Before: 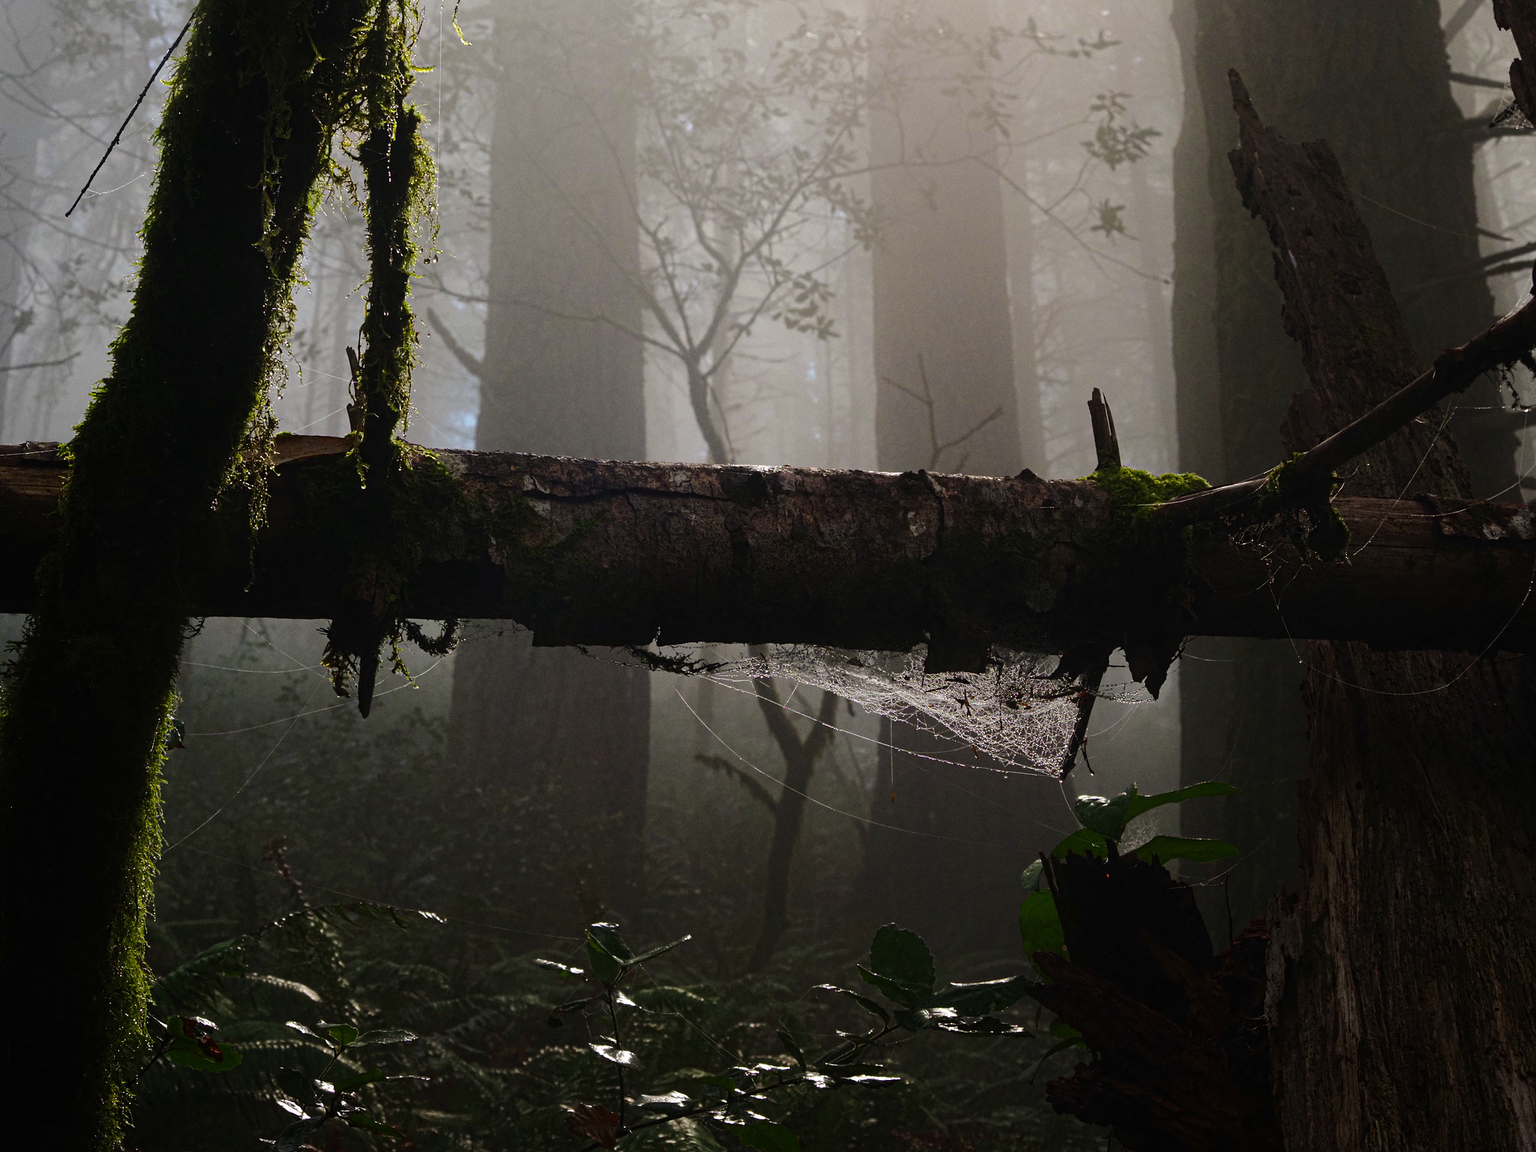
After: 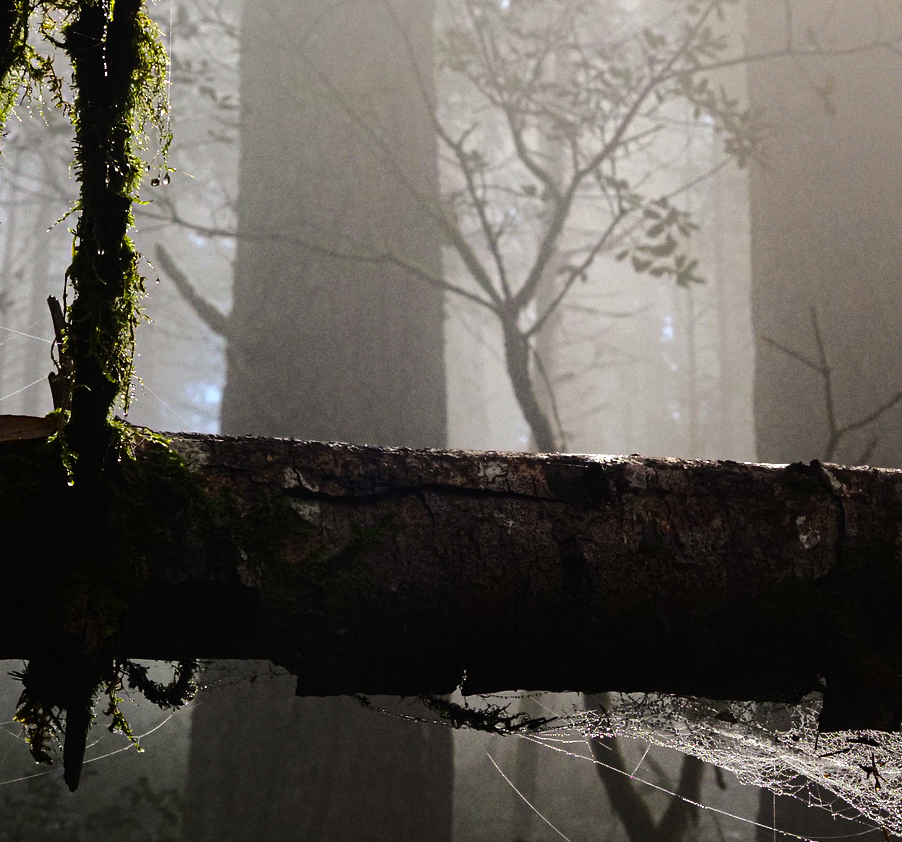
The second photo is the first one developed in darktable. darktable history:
shadows and highlights: shadows -20, white point adjustment -2, highlights -35
tone equalizer: -8 EV -0.75 EV, -7 EV -0.7 EV, -6 EV -0.6 EV, -5 EV -0.4 EV, -3 EV 0.4 EV, -2 EV 0.6 EV, -1 EV 0.7 EV, +0 EV 0.75 EV, edges refinement/feathering 500, mask exposure compensation -1.57 EV, preserve details no
crop: left 20.248%, top 10.86%, right 35.675%, bottom 34.321%
